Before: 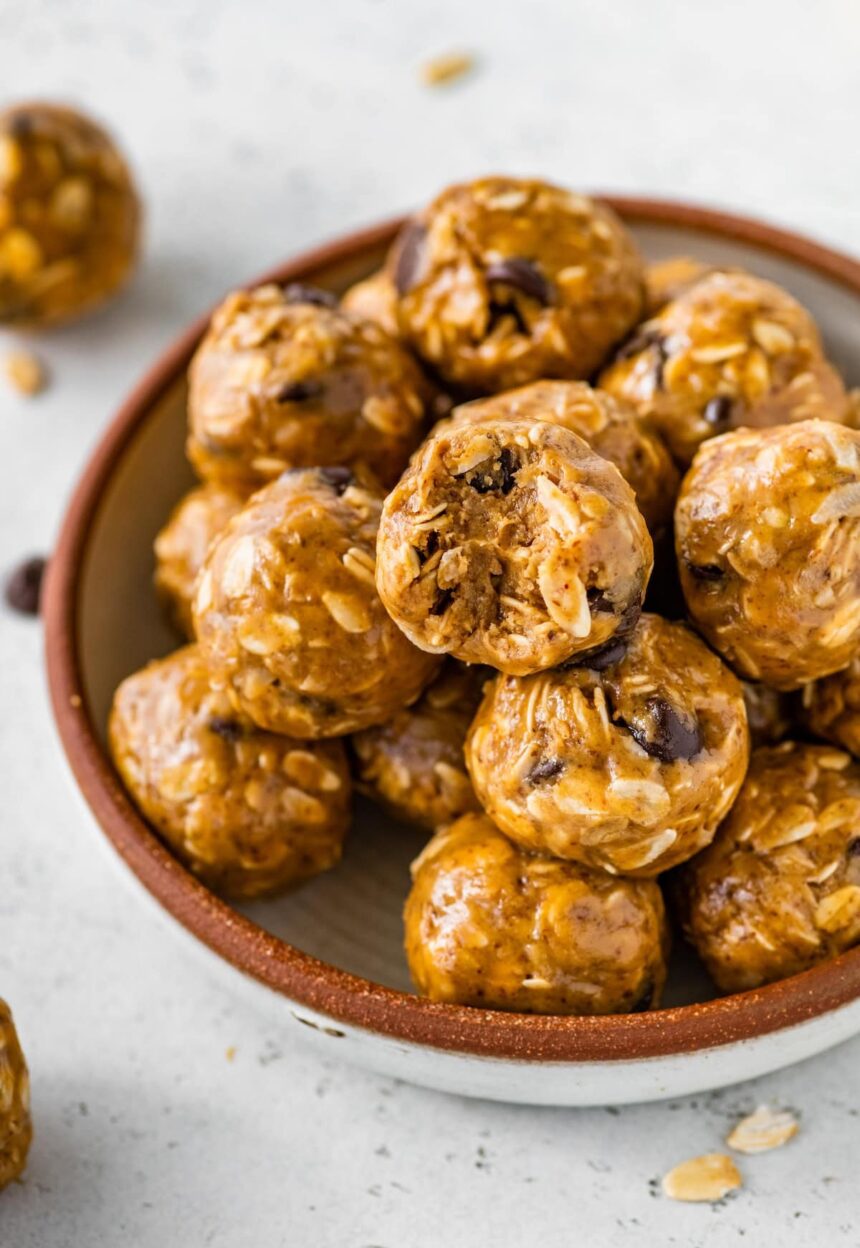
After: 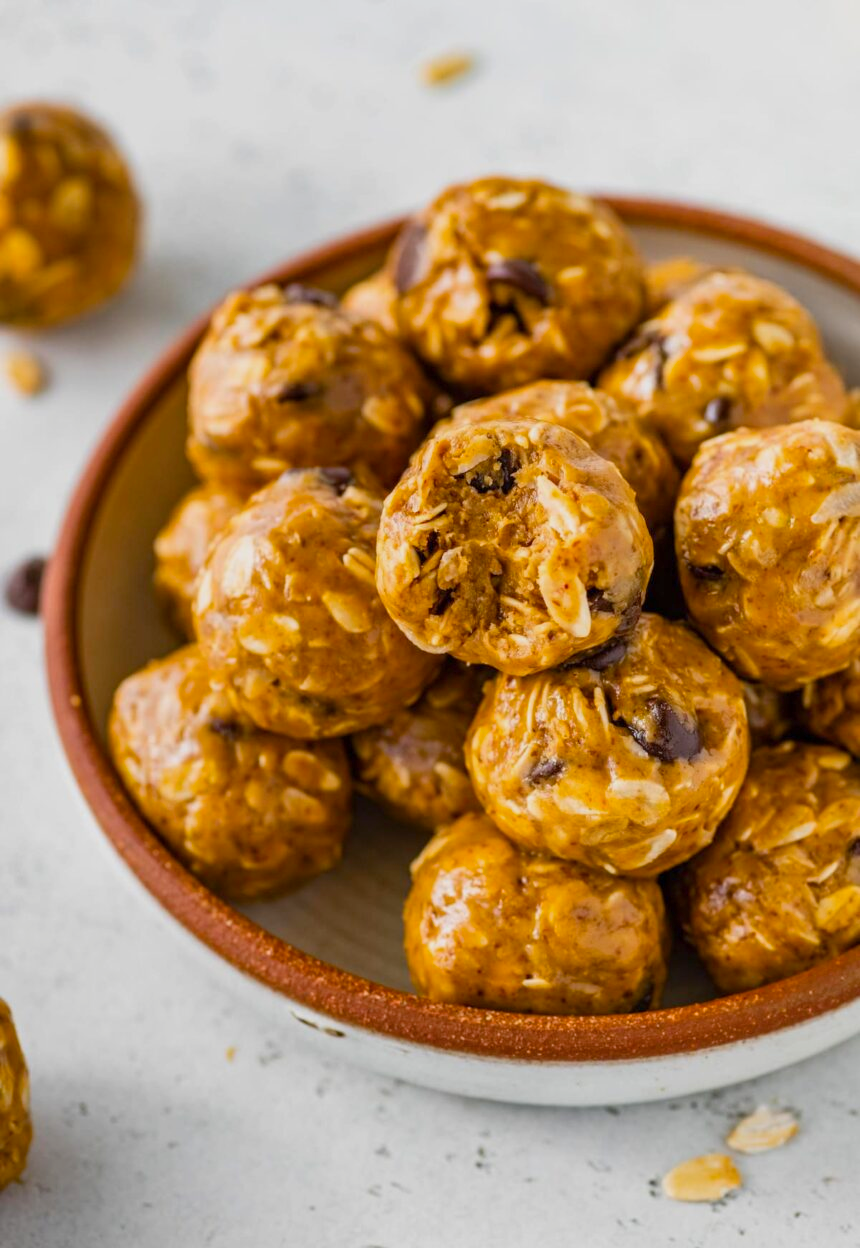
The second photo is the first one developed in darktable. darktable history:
color balance rgb: perceptual saturation grading › global saturation 19.708%, contrast -10.623%
